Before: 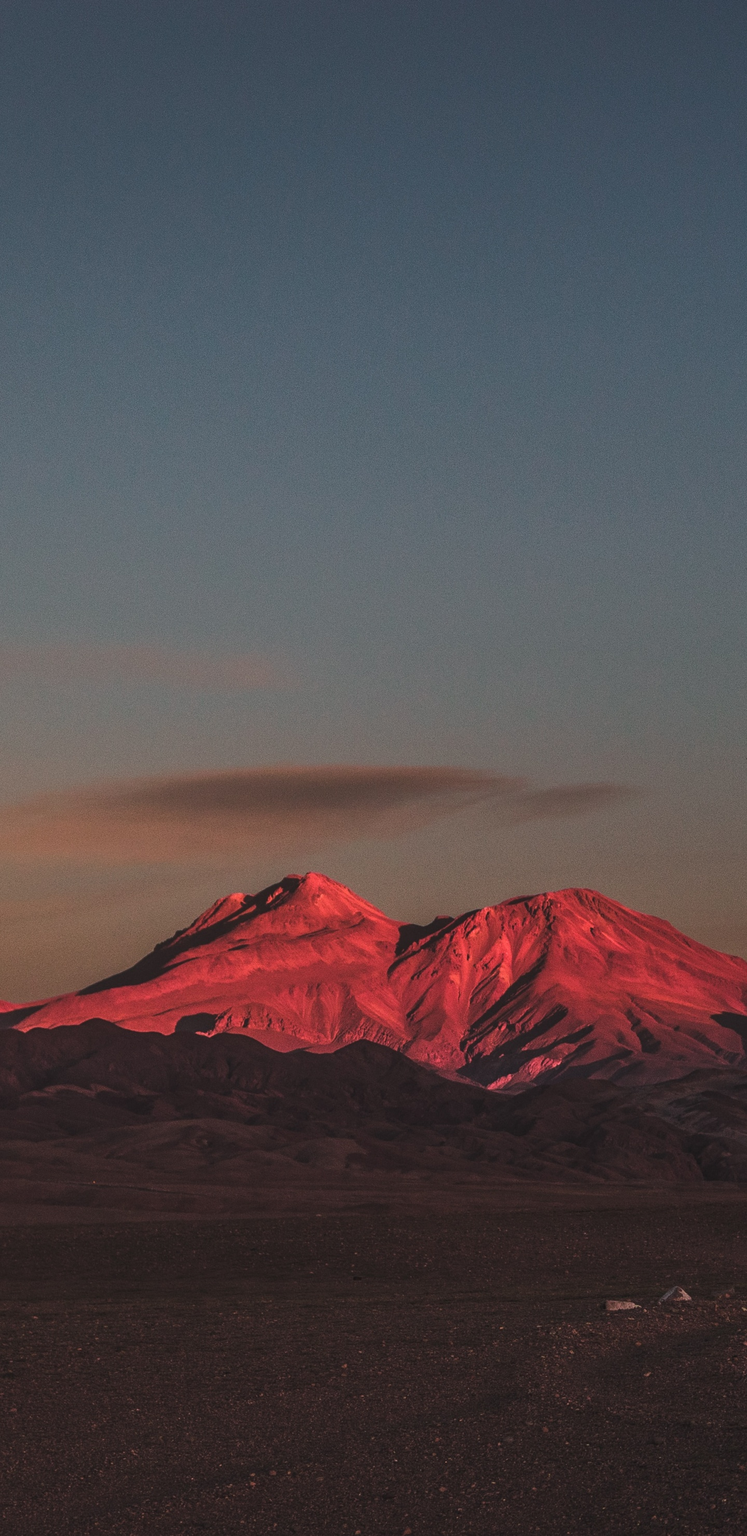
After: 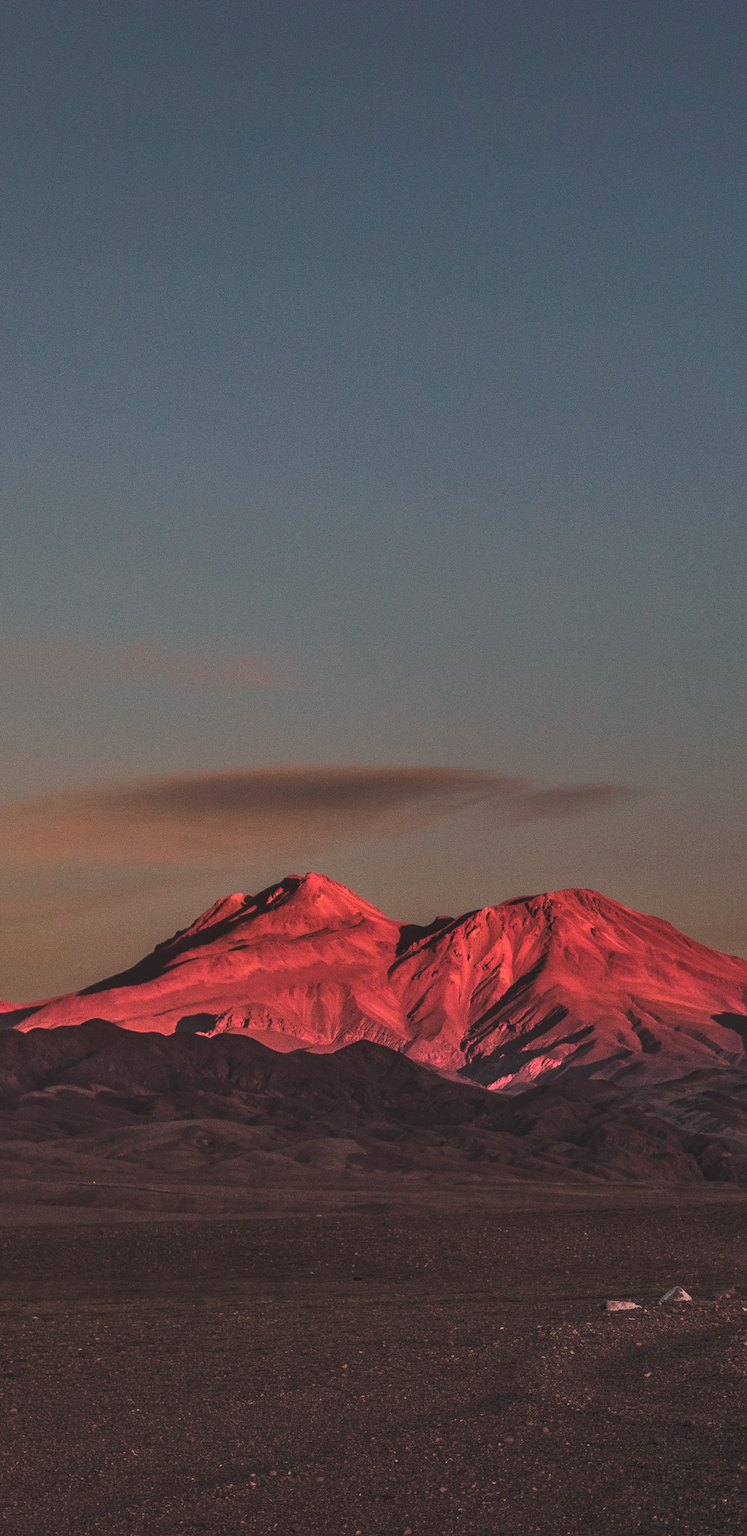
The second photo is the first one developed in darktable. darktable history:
shadows and highlights: radius 107.1, shadows 44.07, highlights -67.79, low approximation 0.01, soften with gaussian
contrast equalizer: octaves 7, y [[0.439, 0.44, 0.442, 0.457, 0.493, 0.498], [0.5 ×6], [0.5 ×6], [0 ×6], [0 ×6]], mix -0.208
color correction: highlights b* 0.052
tone equalizer: edges refinement/feathering 500, mask exposure compensation -1.57 EV, preserve details no
